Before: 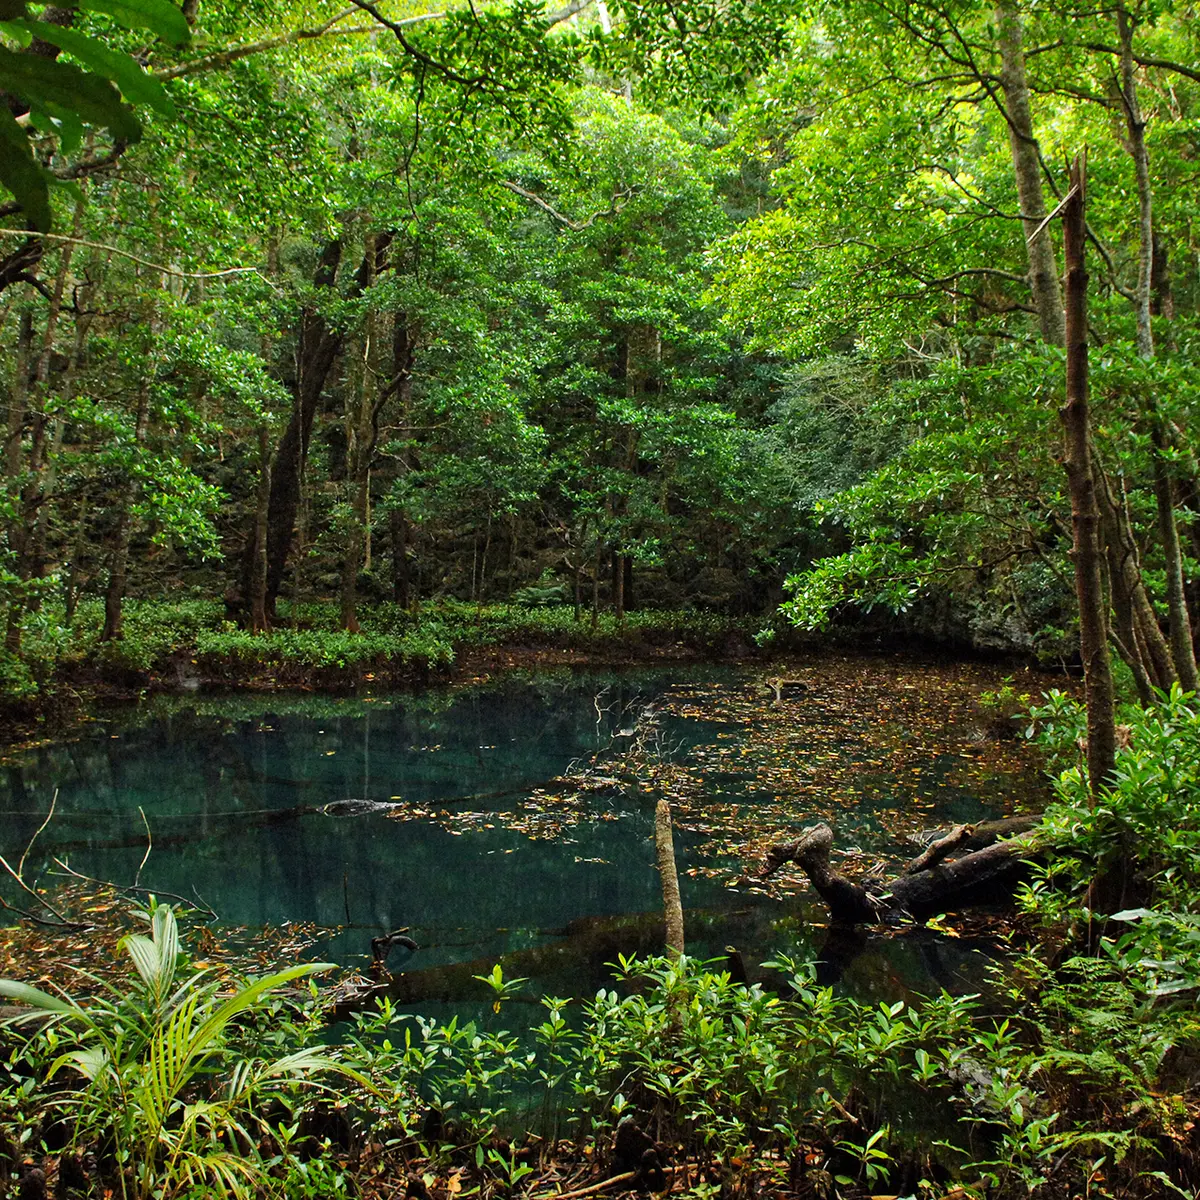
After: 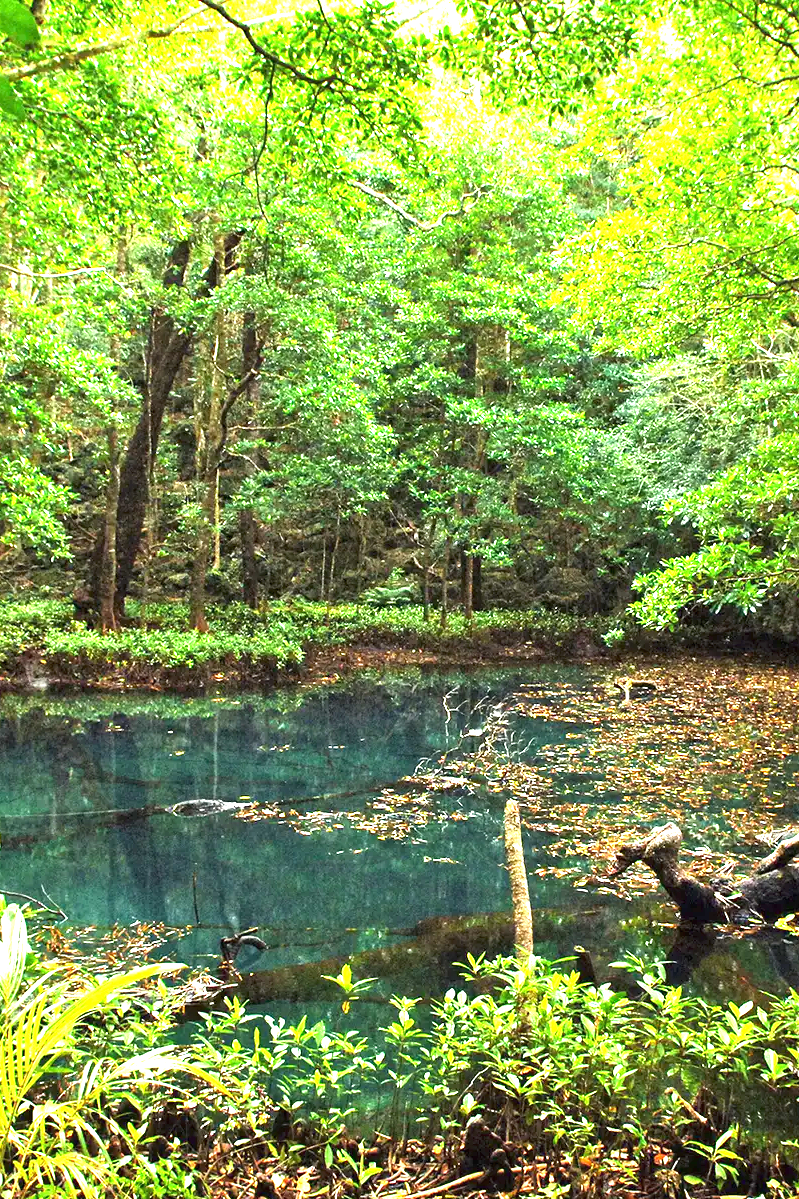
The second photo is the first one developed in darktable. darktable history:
crop and rotate: left 12.648%, right 20.685%
exposure: black level correction 0, exposure 2.327 EV, compensate exposure bias true, compensate highlight preservation false
